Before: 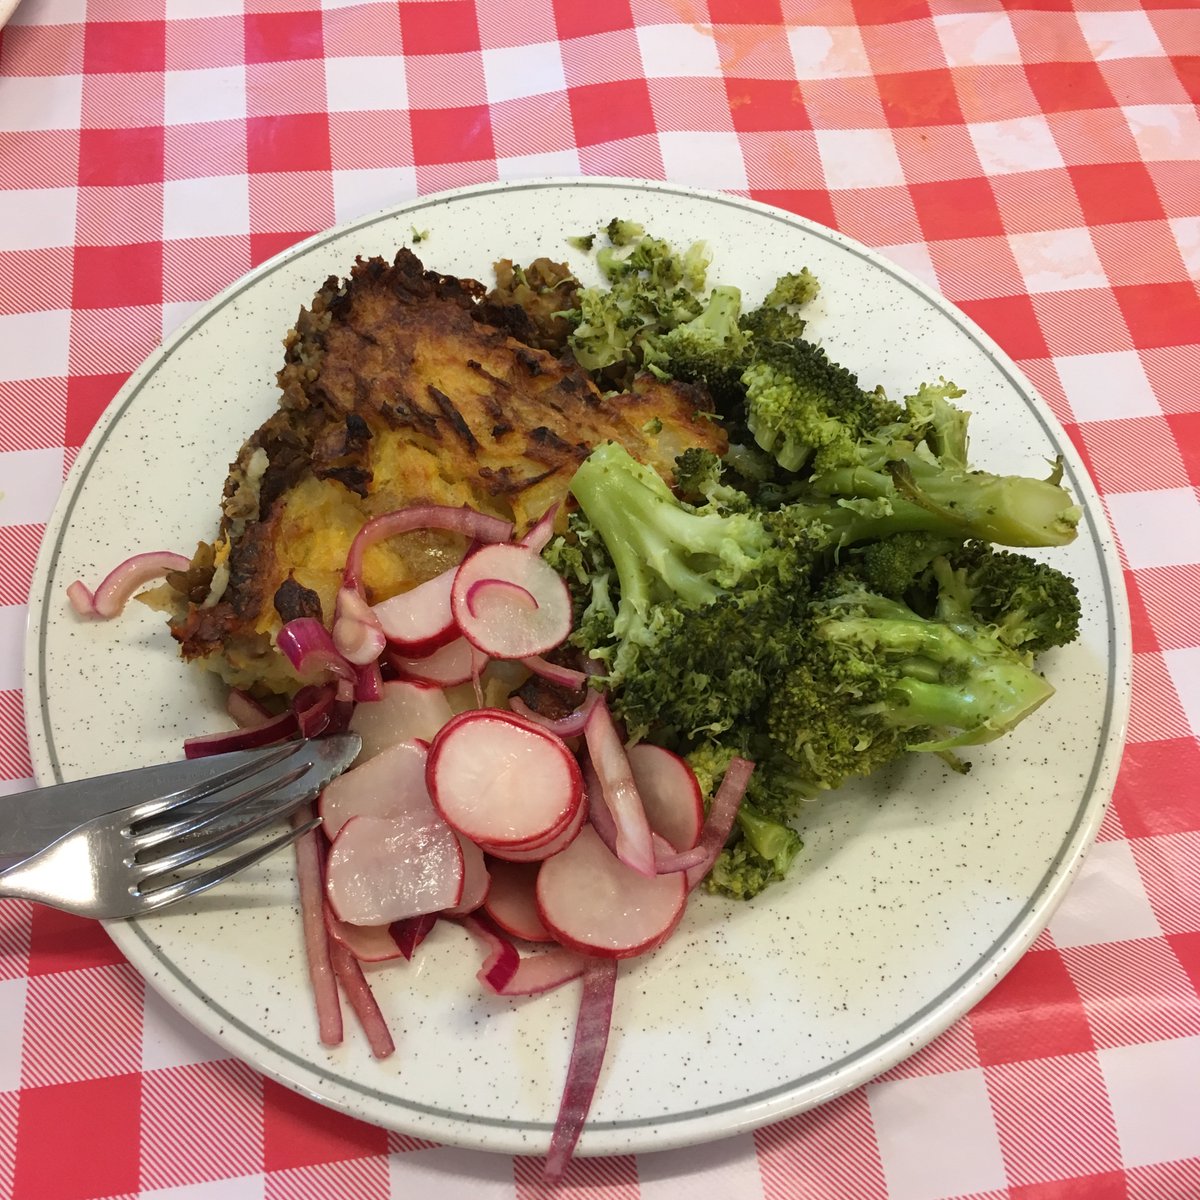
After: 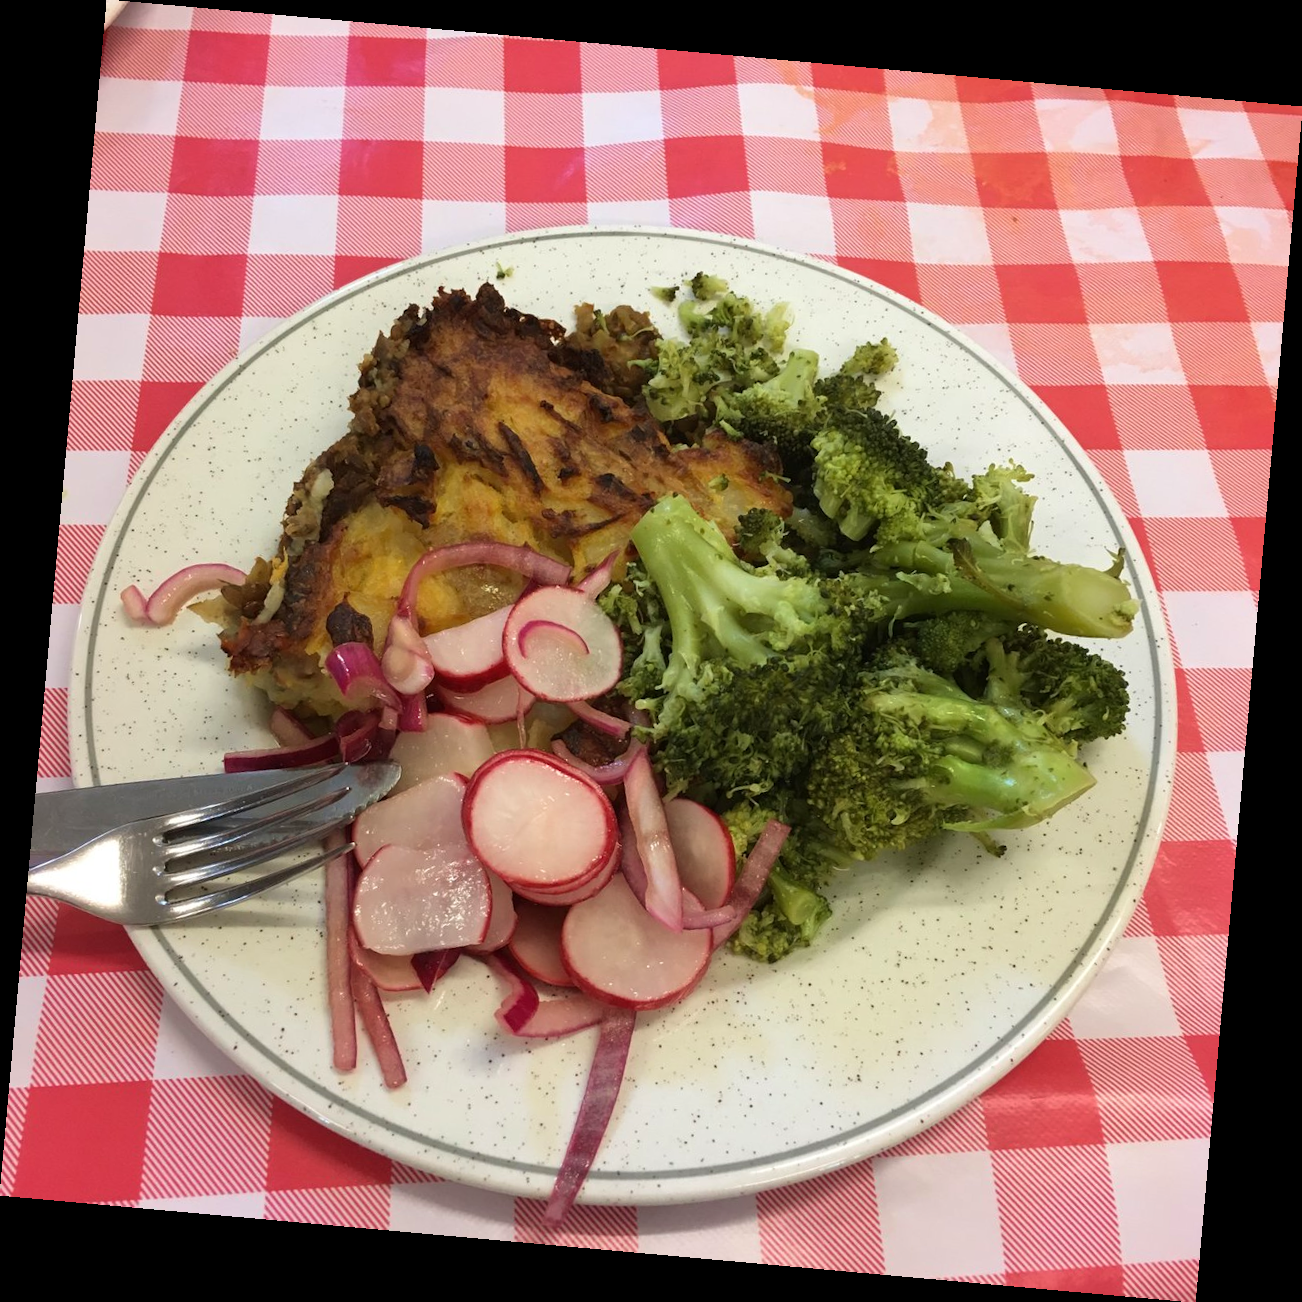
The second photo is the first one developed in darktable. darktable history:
velvia: strength 15%
rotate and perspective: rotation 5.12°, automatic cropping off
